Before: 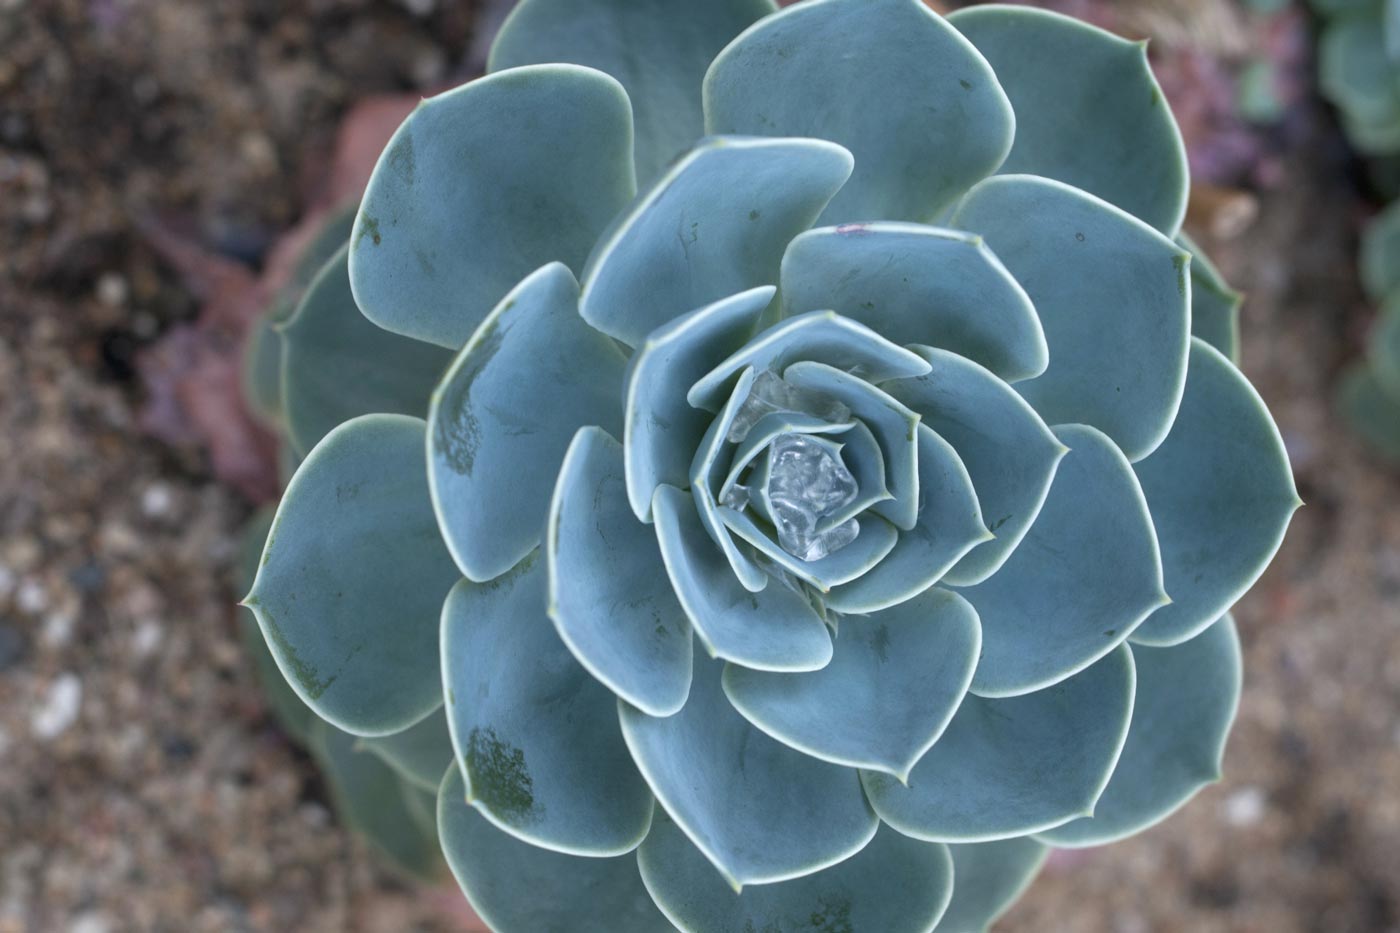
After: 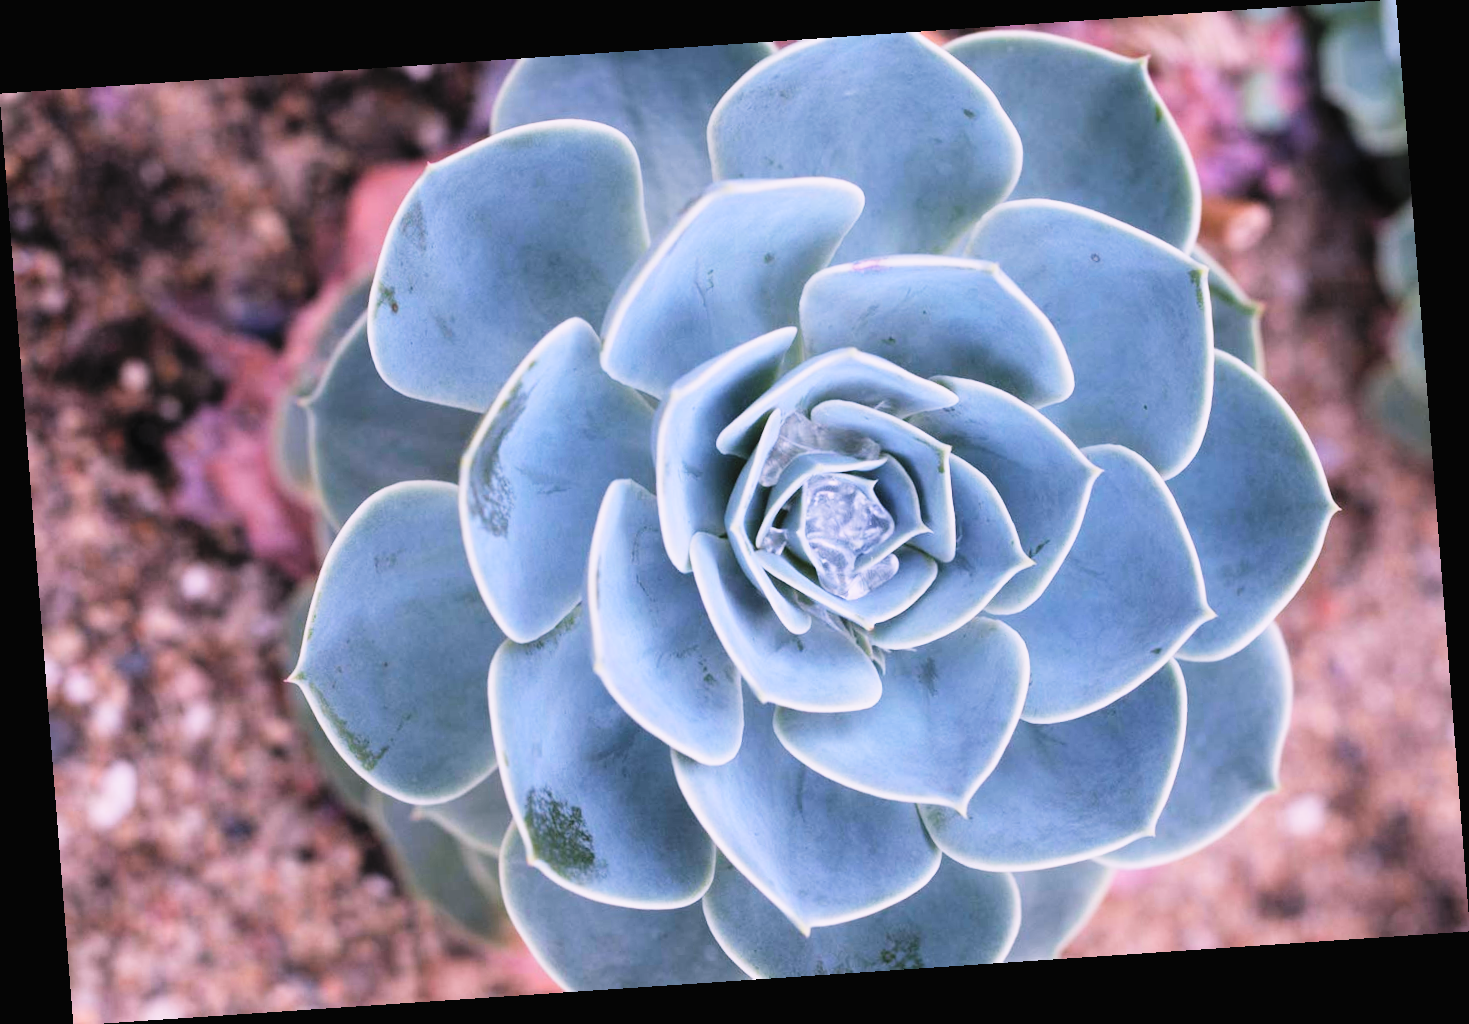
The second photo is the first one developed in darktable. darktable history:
contrast brightness saturation: contrast 0.1, brightness 0.3, saturation 0.14
sigmoid: contrast 2, skew -0.2, preserve hue 0%, red attenuation 0.1, red rotation 0.035, green attenuation 0.1, green rotation -0.017, blue attenuation 0.15, blue rotation -0.052, base primaries Rec2020
white balance: red 1.188, blue 1.11
rotate and perspective: rotation -4.2°, shear 0.006, automatic cropping off
